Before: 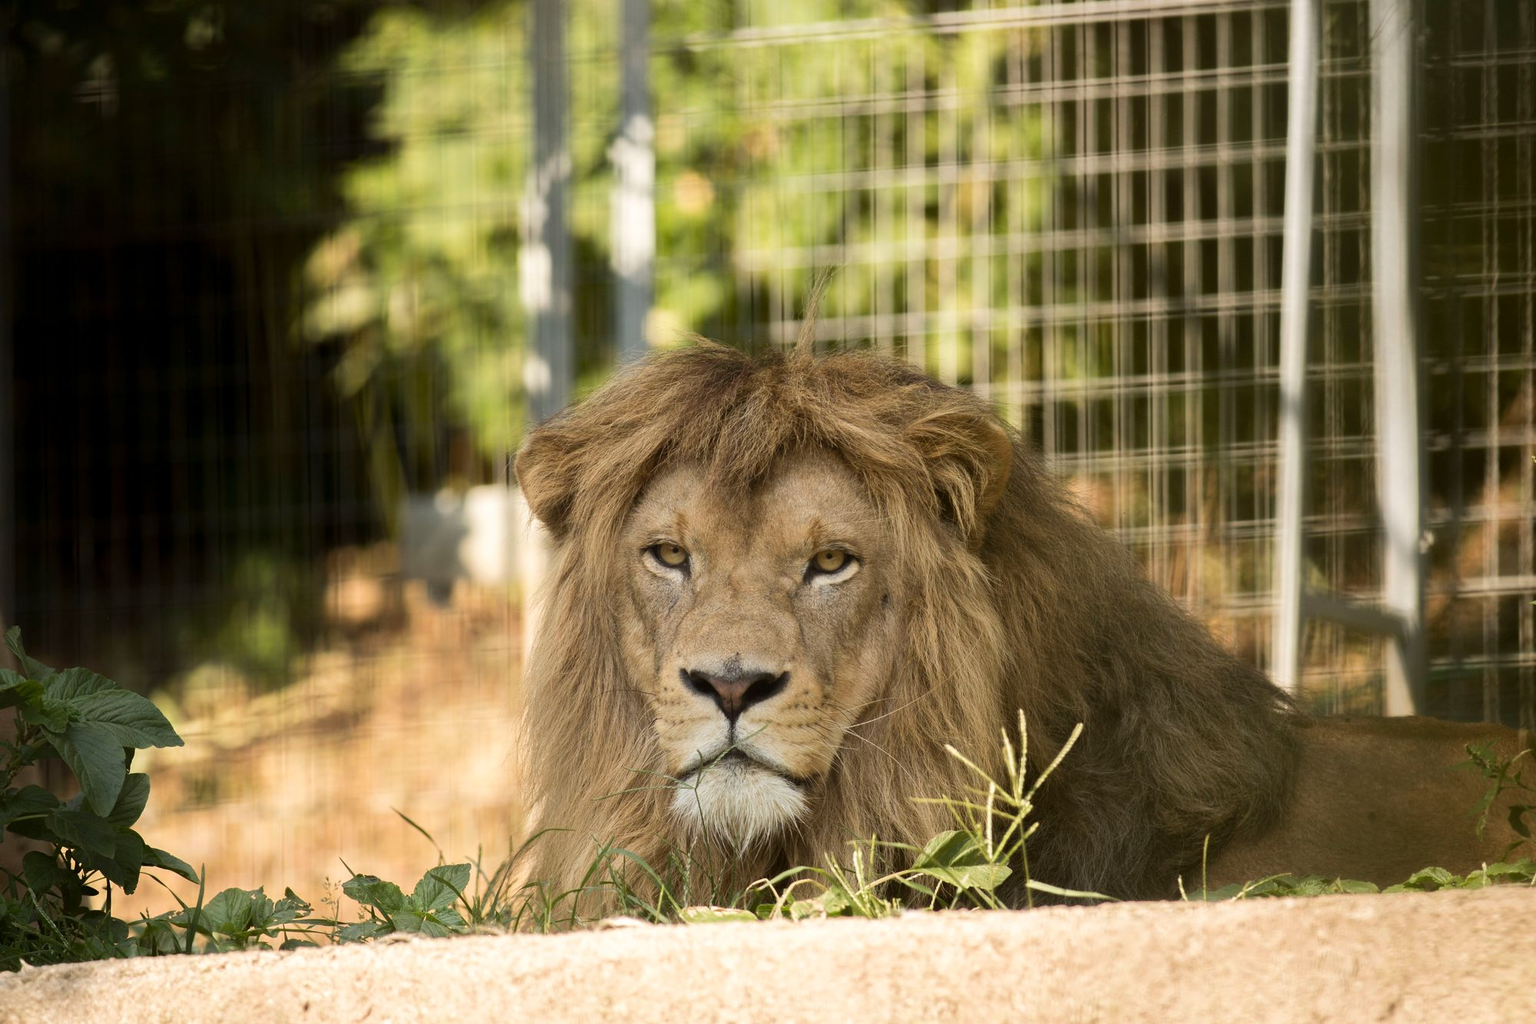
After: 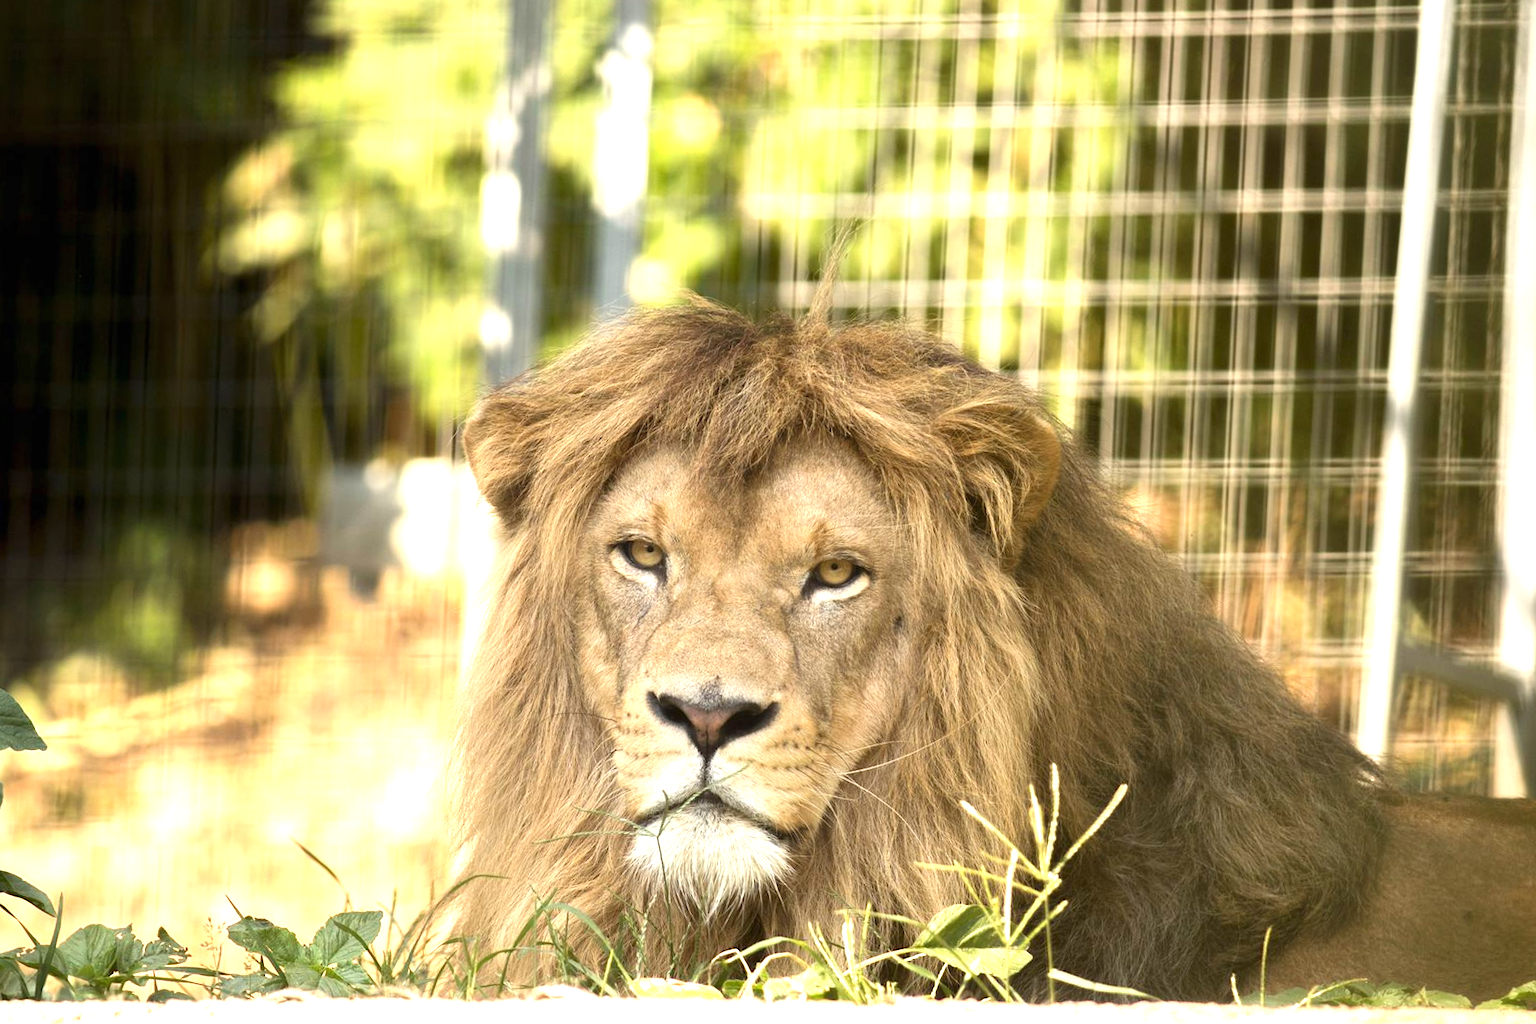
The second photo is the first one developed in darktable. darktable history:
crop and rotate: angle -3.27°, left 5.211%, top 5.211%, right 4.607%, bottom 4.607%
exposure: black level correction 0, exposure 1.1 EV, compensate exposure bias true, compensate highlight preservation false
